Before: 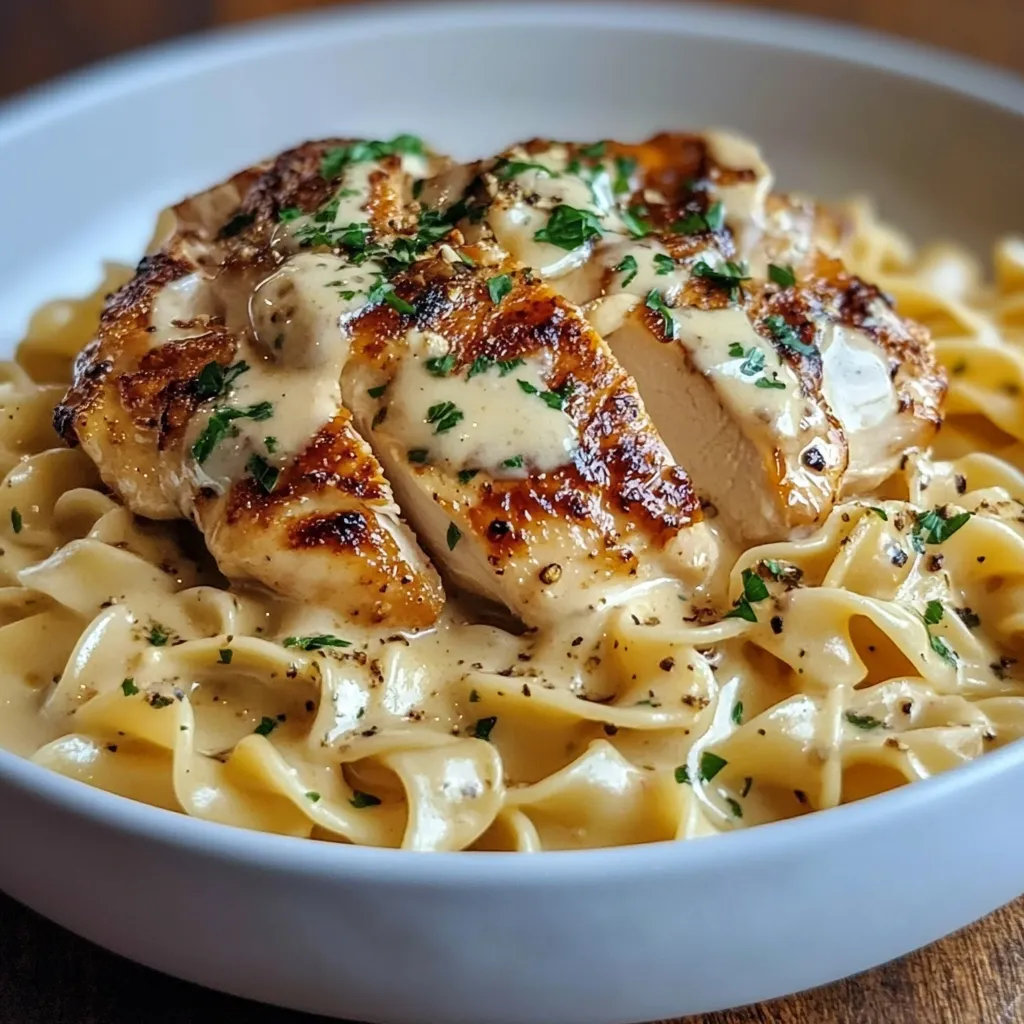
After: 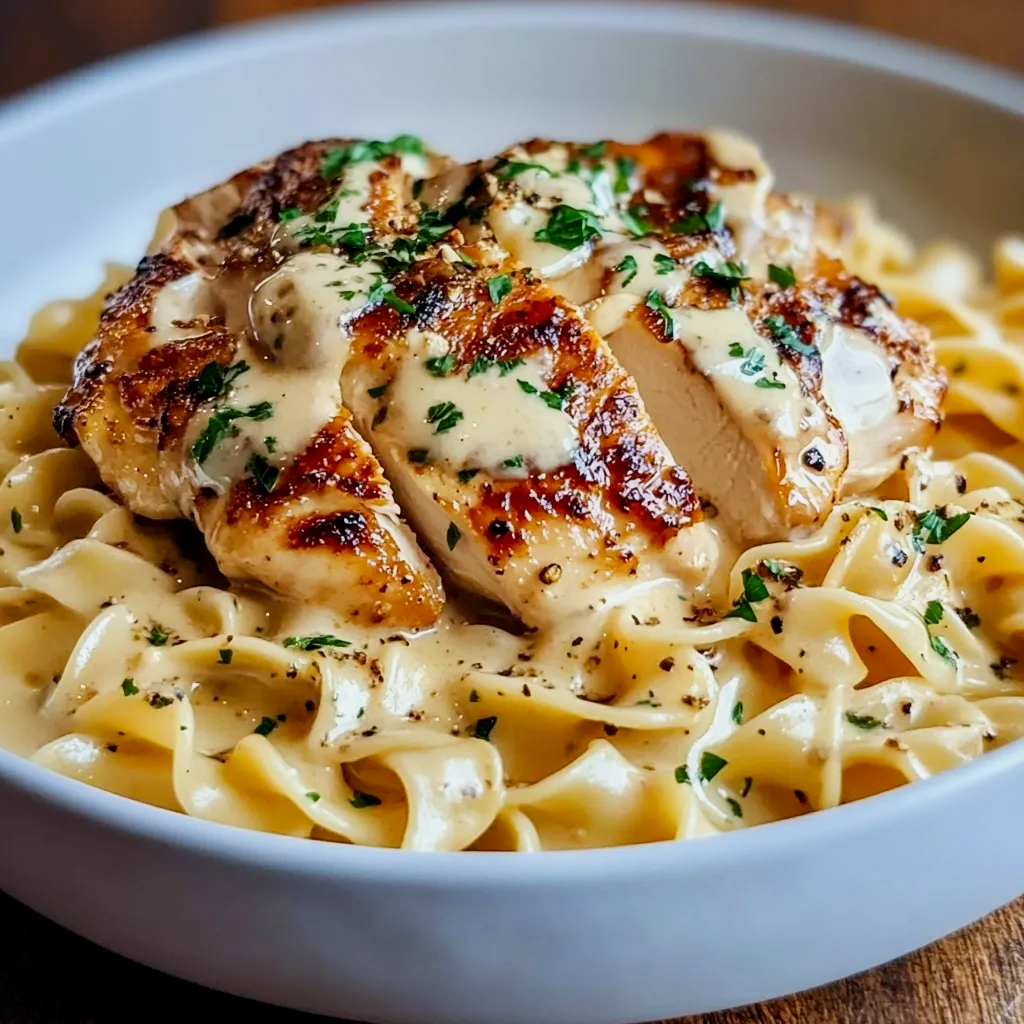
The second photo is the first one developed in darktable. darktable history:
contrast brightness saturation: contrast 0.069, brightness -0.126, saturation 0.057
exposure: exposure 0.767 EV, compensate exposure bias true, compensate highlight preservation false
filmic rgb: black relative exposure -7.96 EV, white relative exposure 4.06 EV, threshold 5.95 EV, hardness 4.16, enable highlight reconstruction true
